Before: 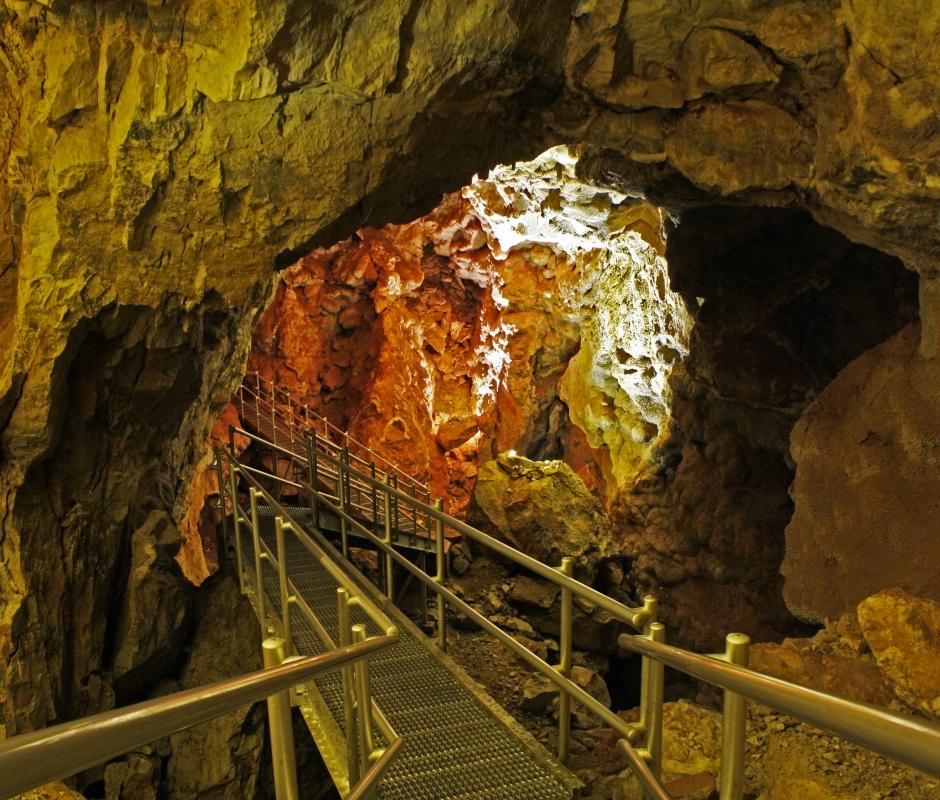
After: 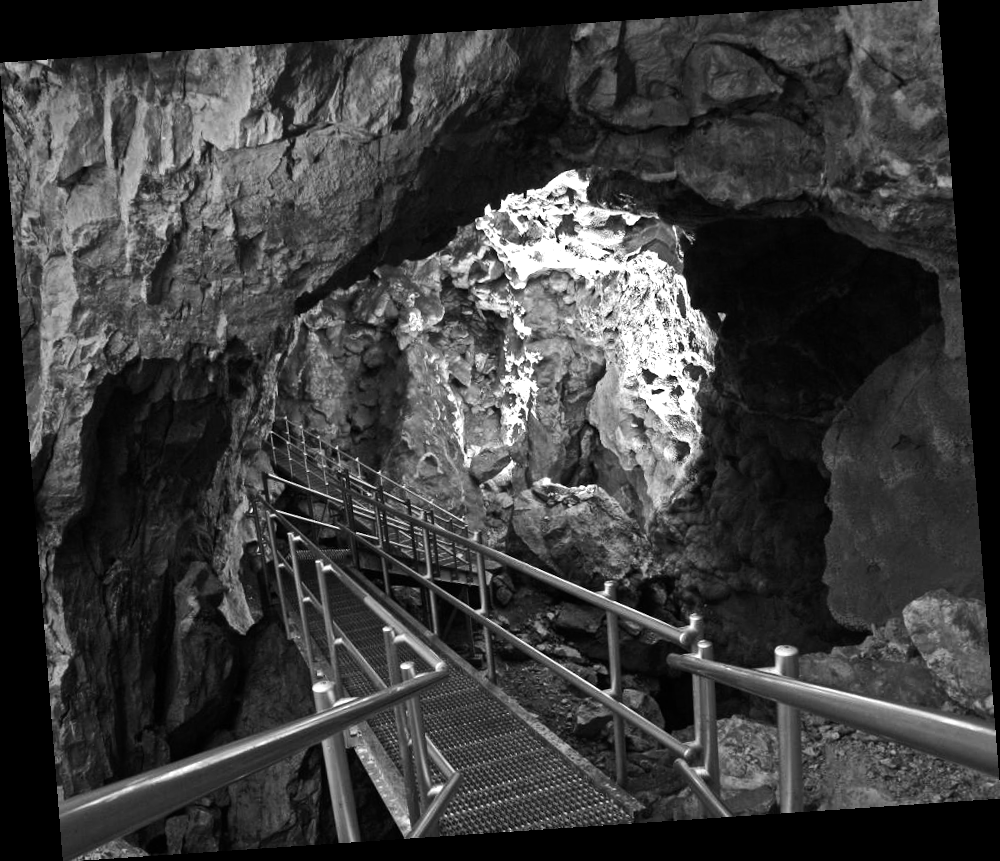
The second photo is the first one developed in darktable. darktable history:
monochrome: size 3.1
rotate and perspective: rotation -4.2°, shear 0.006, automatic cropping off
tone equalizer: -8 EV -0.75 EV, -7 EV -0.7 EV, -6 EV -0.6 EV, -5 EV -0.4 EV, -3 EV 0.4 EV, -2 EV 0.6 EV, -1 EV 0.7 EV, +0 EV 0.75 EV, edges refinement/feathering 500, mask exposure compensation -1.57 EV, preserve details no
